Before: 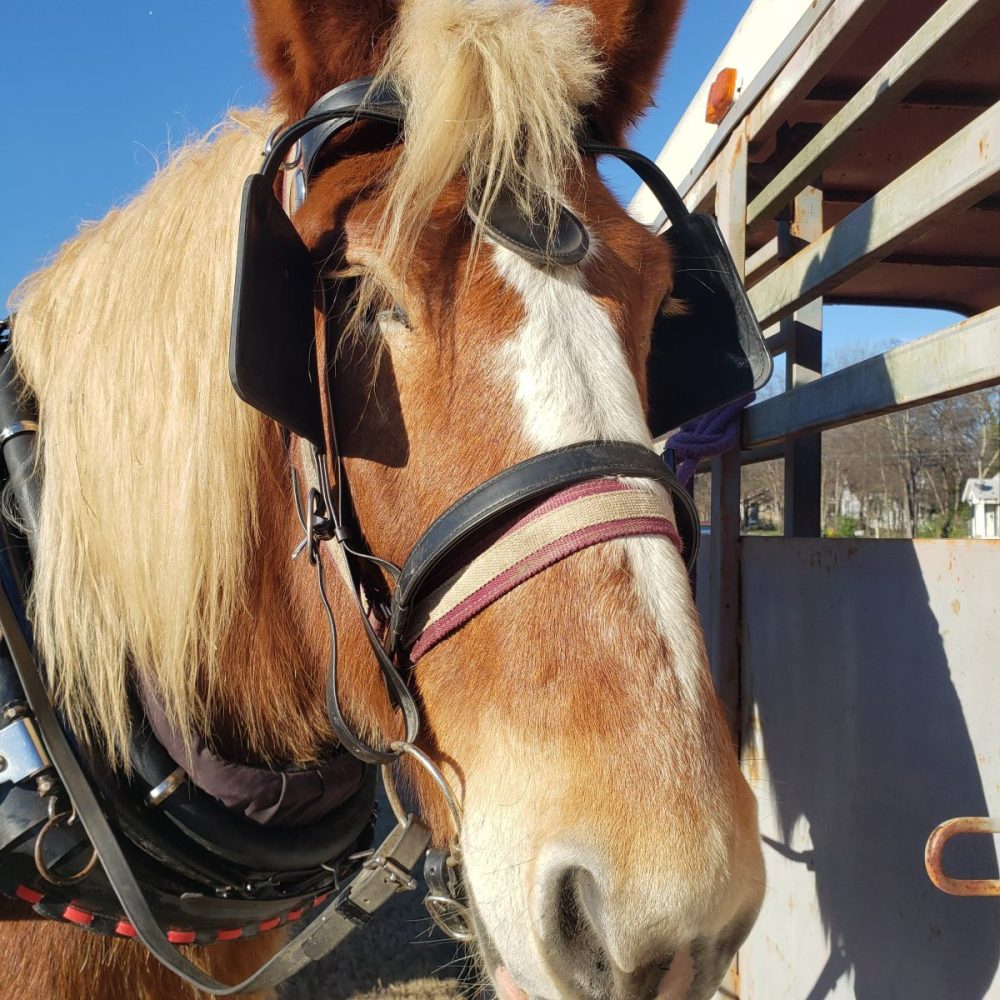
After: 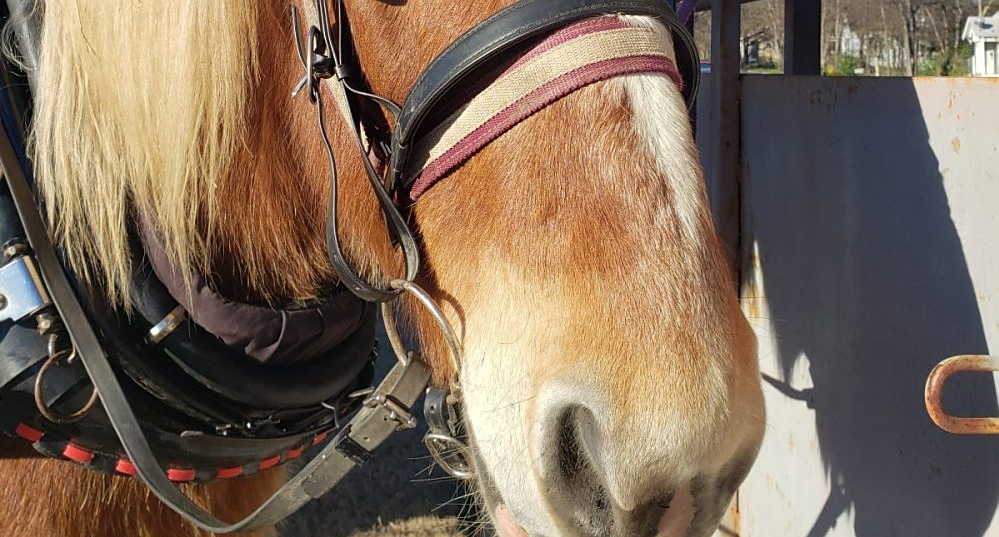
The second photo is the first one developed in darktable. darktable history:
crop and rotate: top 46.237%
sharpen: radius 1.559, amount 0.373, threshold 1.271
